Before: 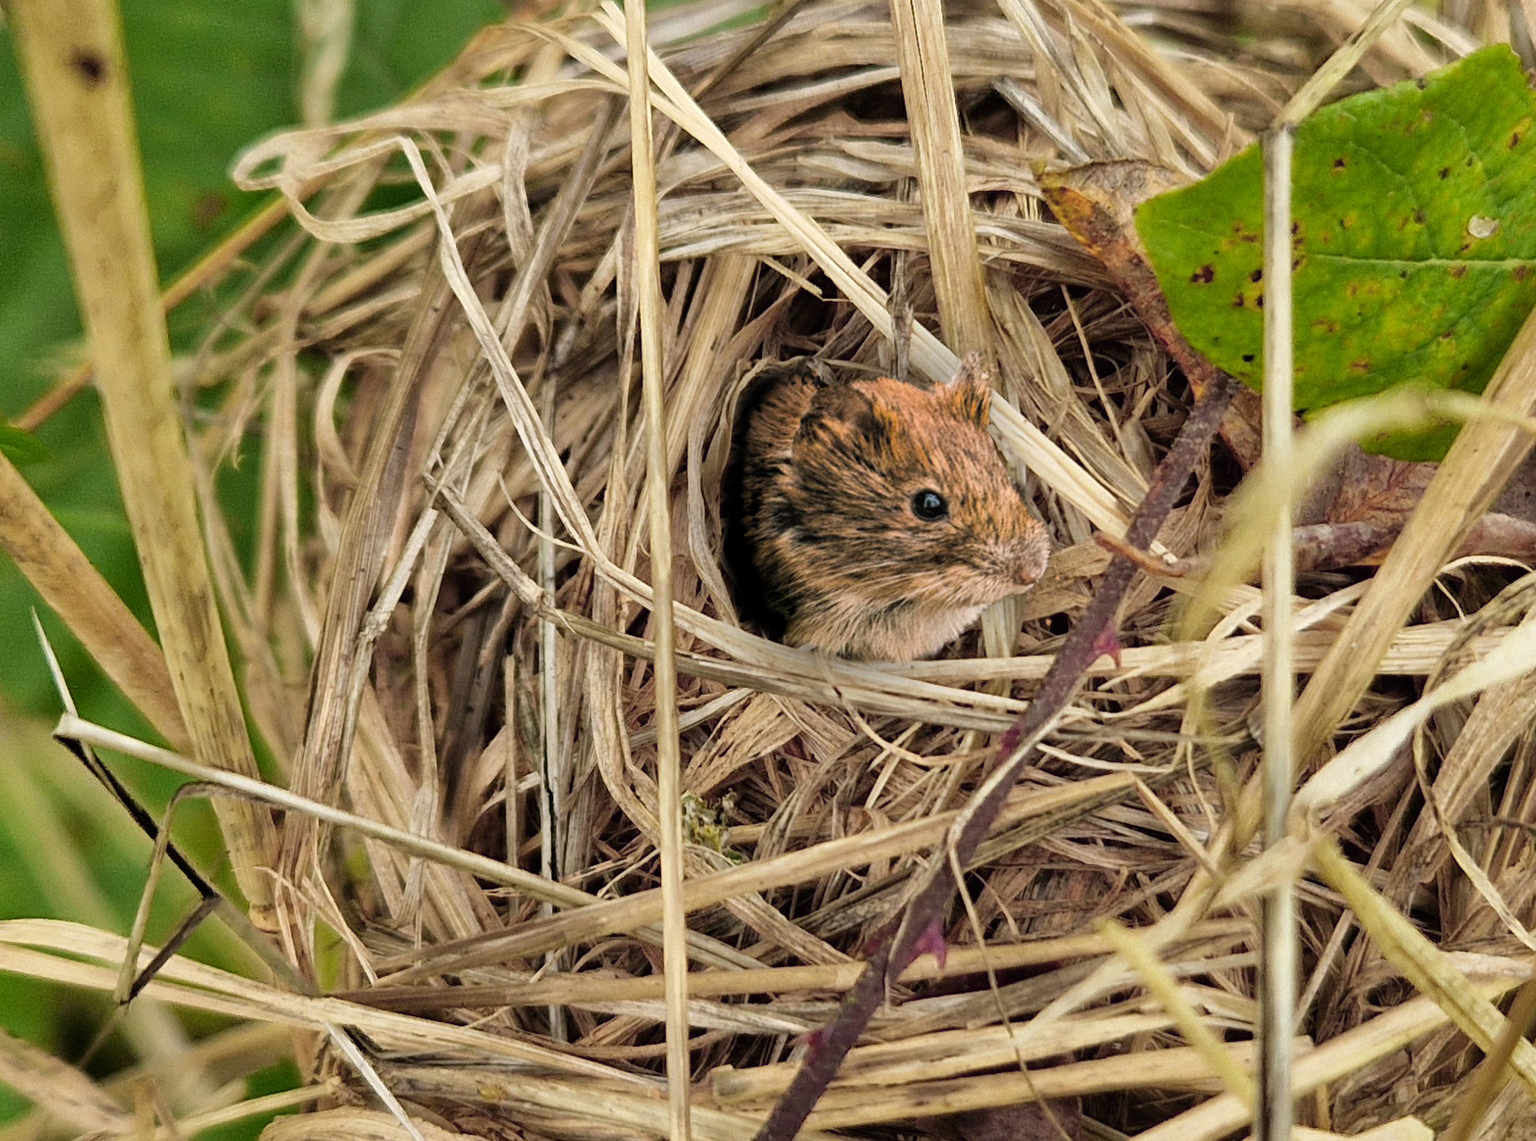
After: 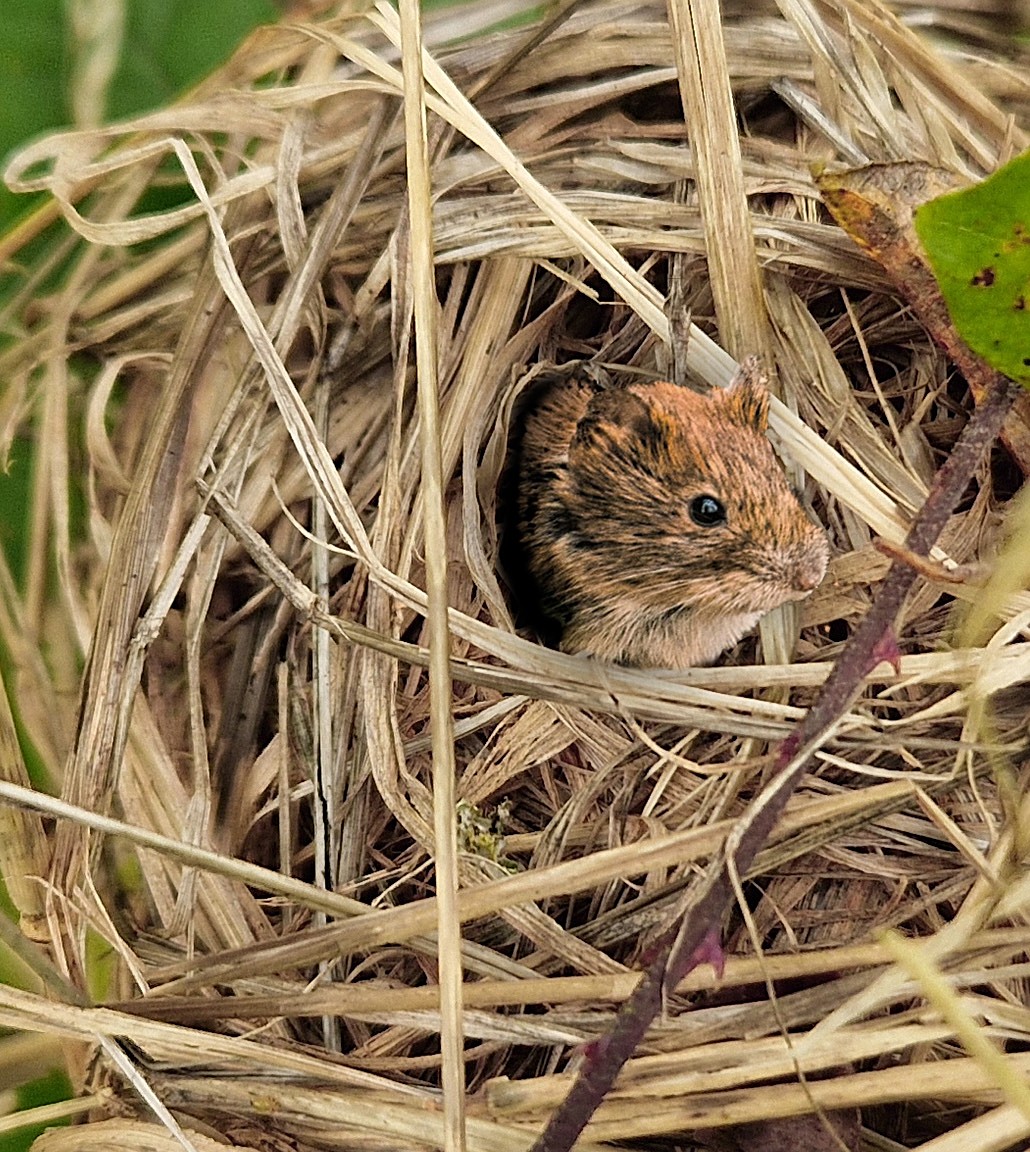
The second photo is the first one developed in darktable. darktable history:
crop and rotate: left 15.071%, right 18.502%
sharpen: on, module defaults
